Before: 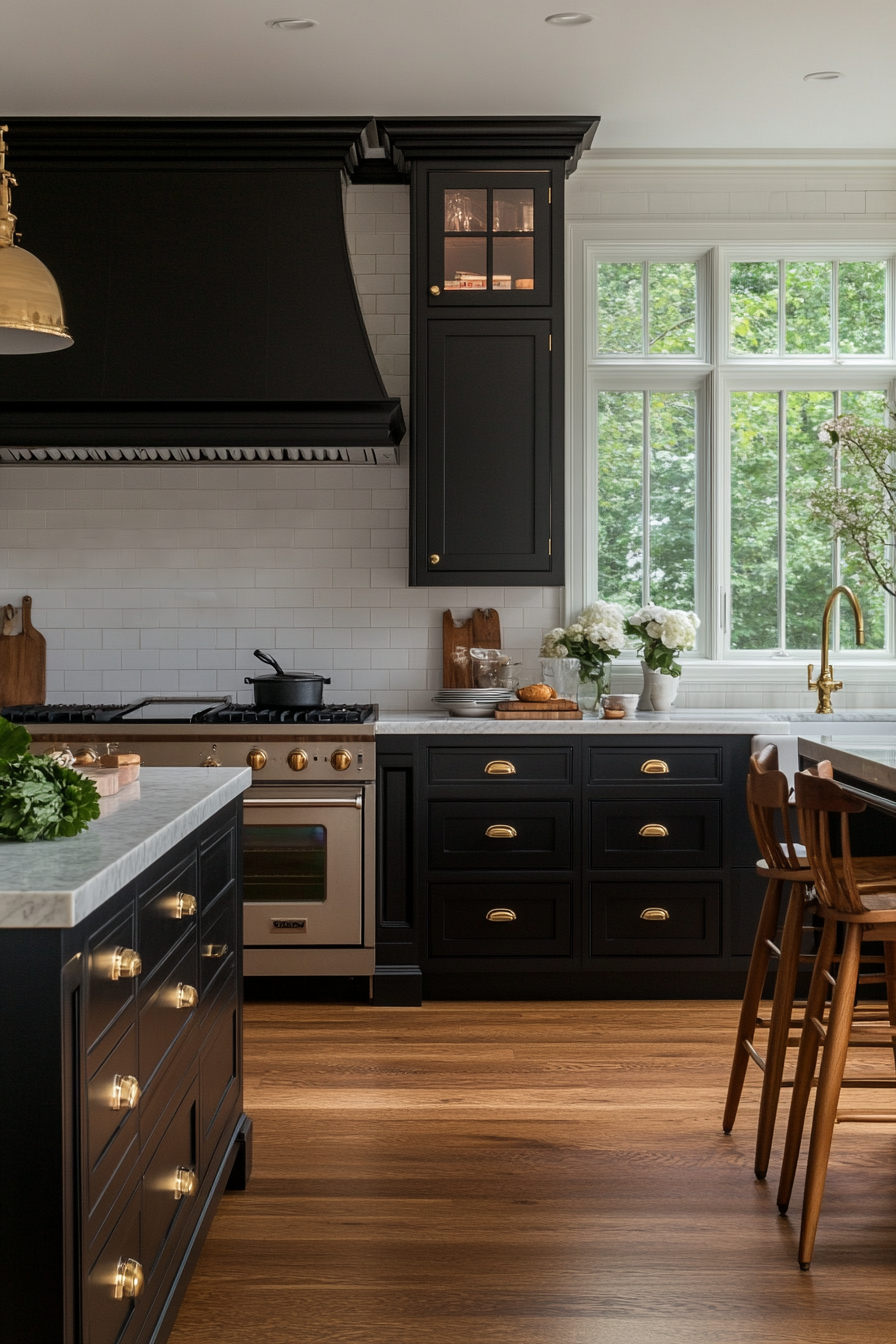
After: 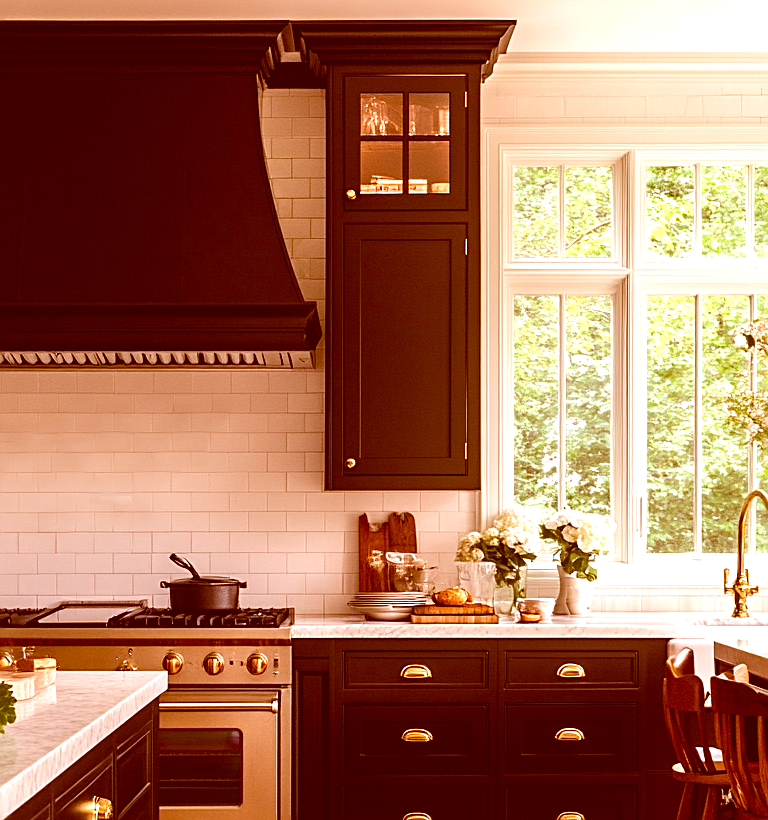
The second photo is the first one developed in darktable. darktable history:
exposure: exposure 0.609 EV, compensate exposure bias true, compensate highlight preservation false
sharpen: on, module defaults
crop and rotate: left 9.423%, top 7.189%, right 4.804%, bottom 31.761%
contrast brightness saturation: contrast -0.101, brightness 0.047, saturation 0.079
tone equalizer: -8 EV -0.783 EV, -7 EV -0.724 EV, -6 EV -0.573 EV, -5 EV -0.389 EV, -3 EV 0.392 EV, -2 EV 0.6 EV, -1 EV 0.678 EV, +0 EV 0.735 EV, edges refinement/feathering 500, mask exposure compensation -1.57 EV, preserve details no
velvia: strength 31.7%, mid-tones bias 0.206
color correction: highlights a* 9.36, highlights b* 8.75, shadows a* 39.45, shadows b* 39.38, saturation 0.804
